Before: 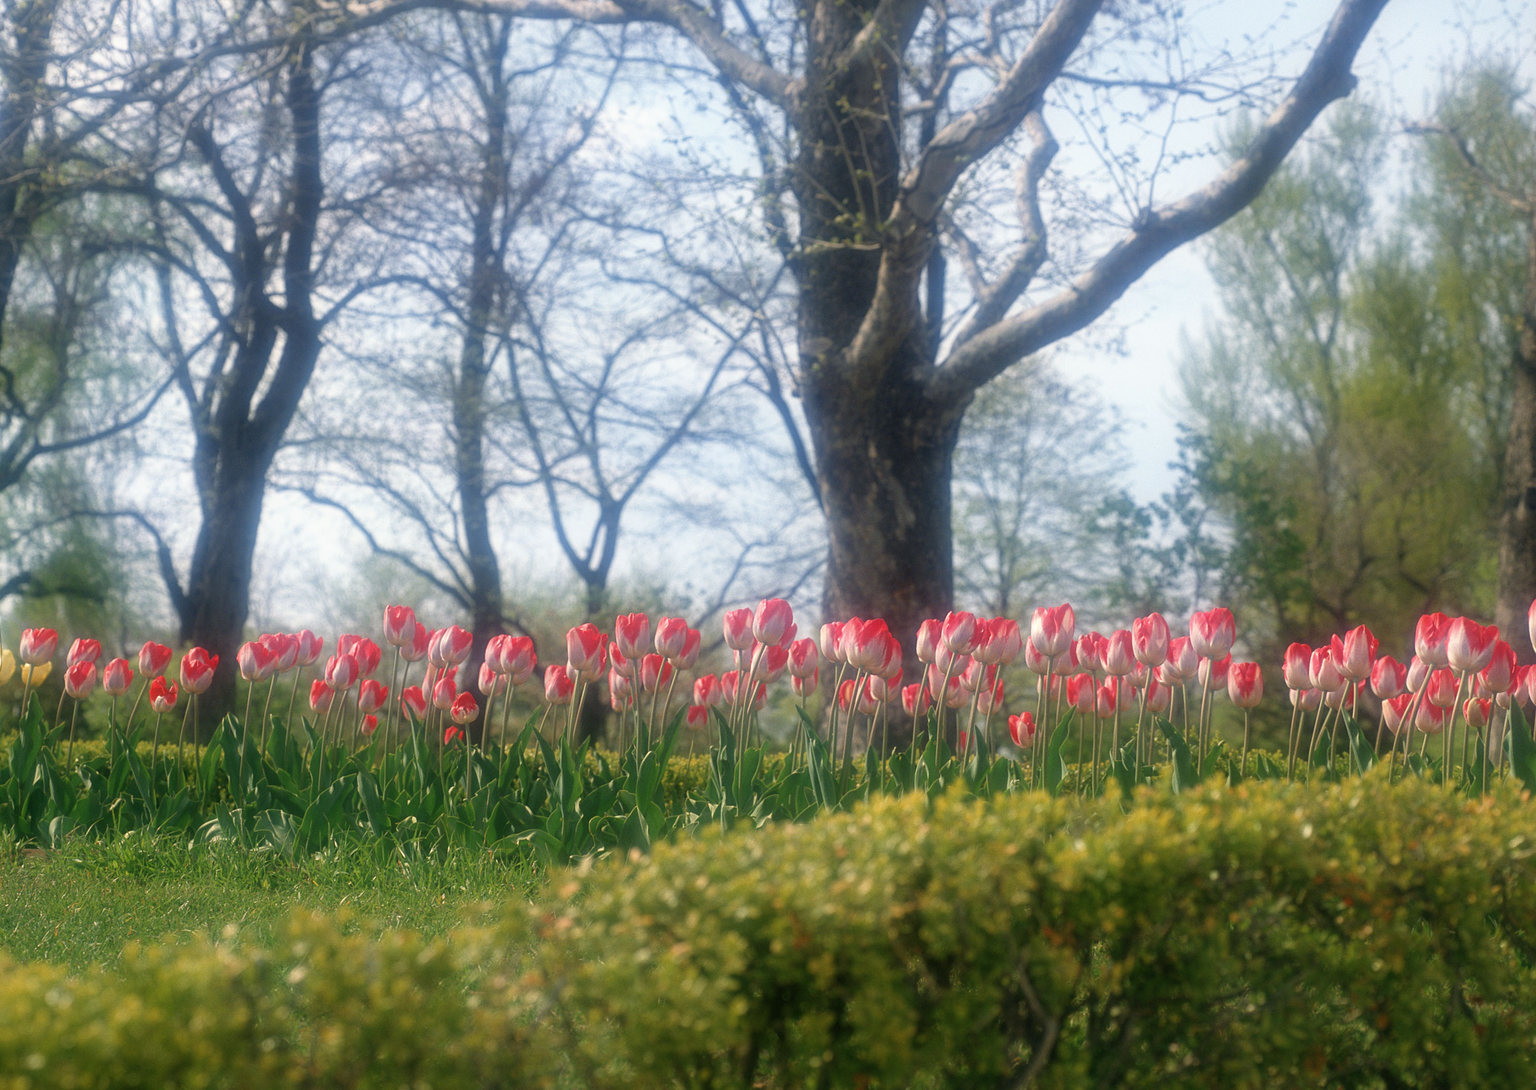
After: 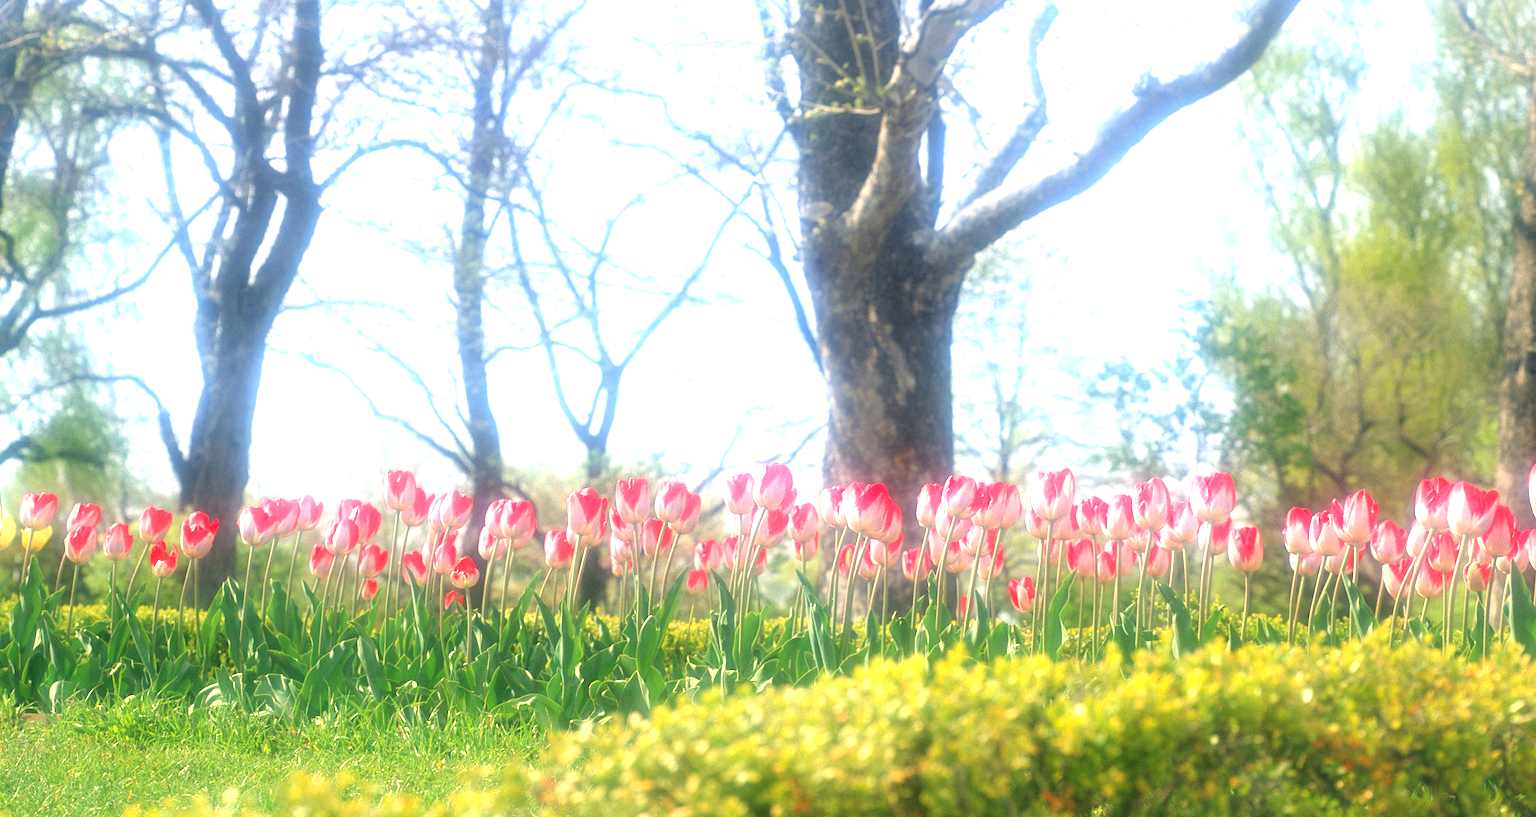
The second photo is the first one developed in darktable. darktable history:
contrast brightness saturation: contrast 0.03, brightness 0.06, saturation 0.13
exposure: black level correction 0, exposure 1.55 EV, compensate exposure bias true, compensate highlight preservation false
crop and rotate: top 12.5%, bottom 12.5%
